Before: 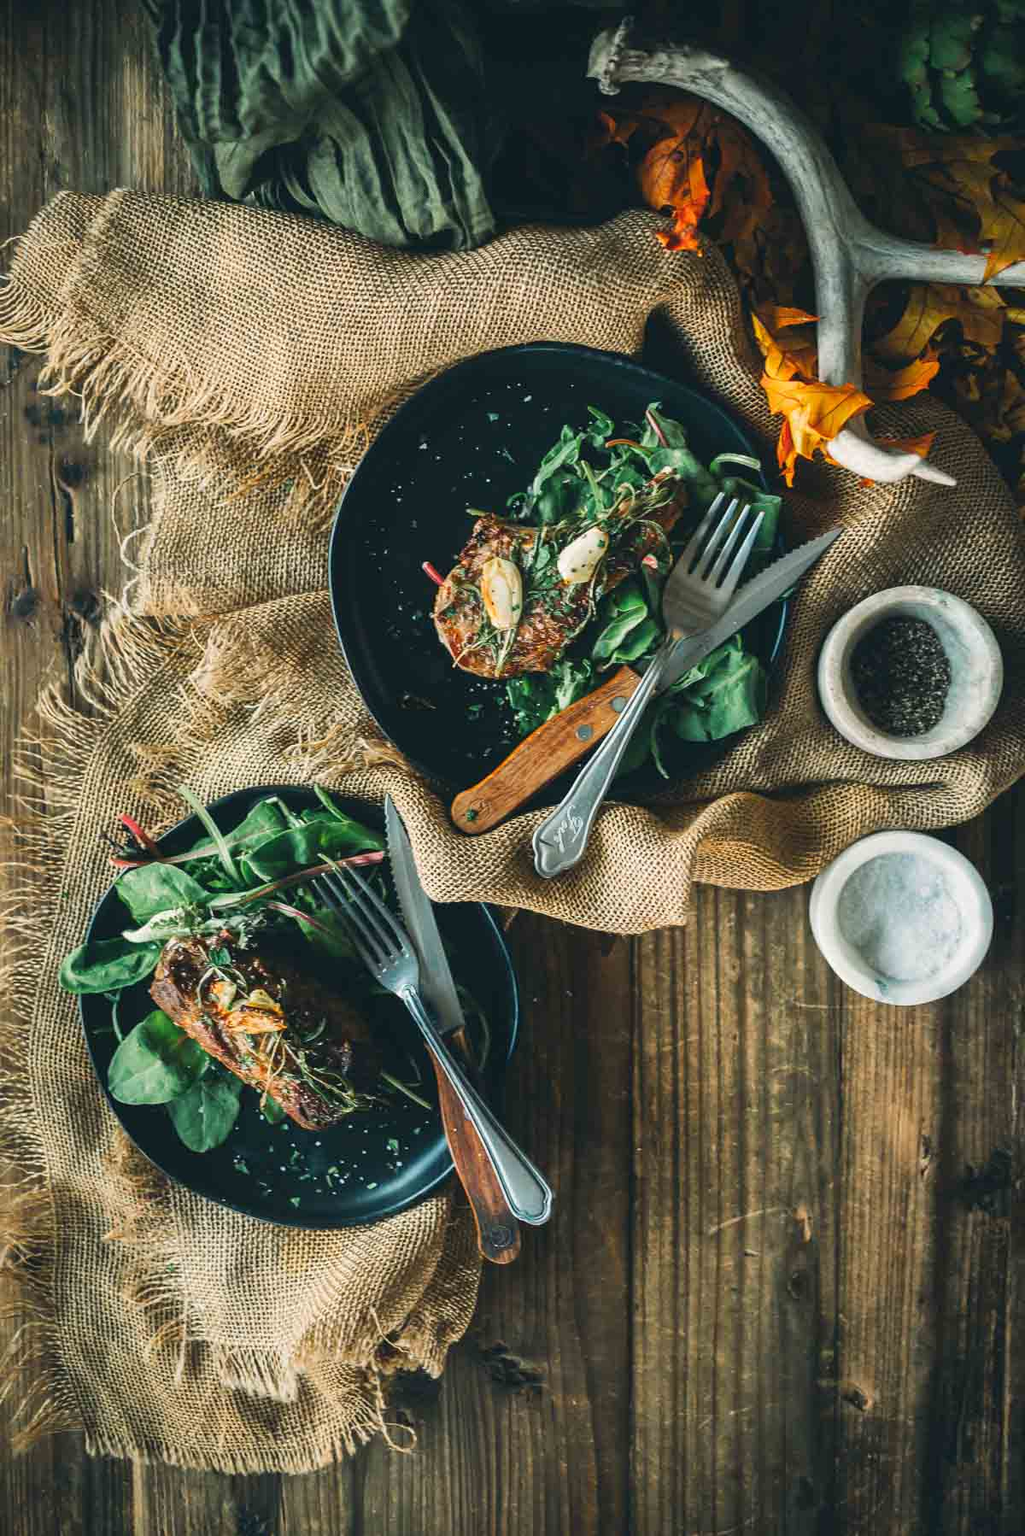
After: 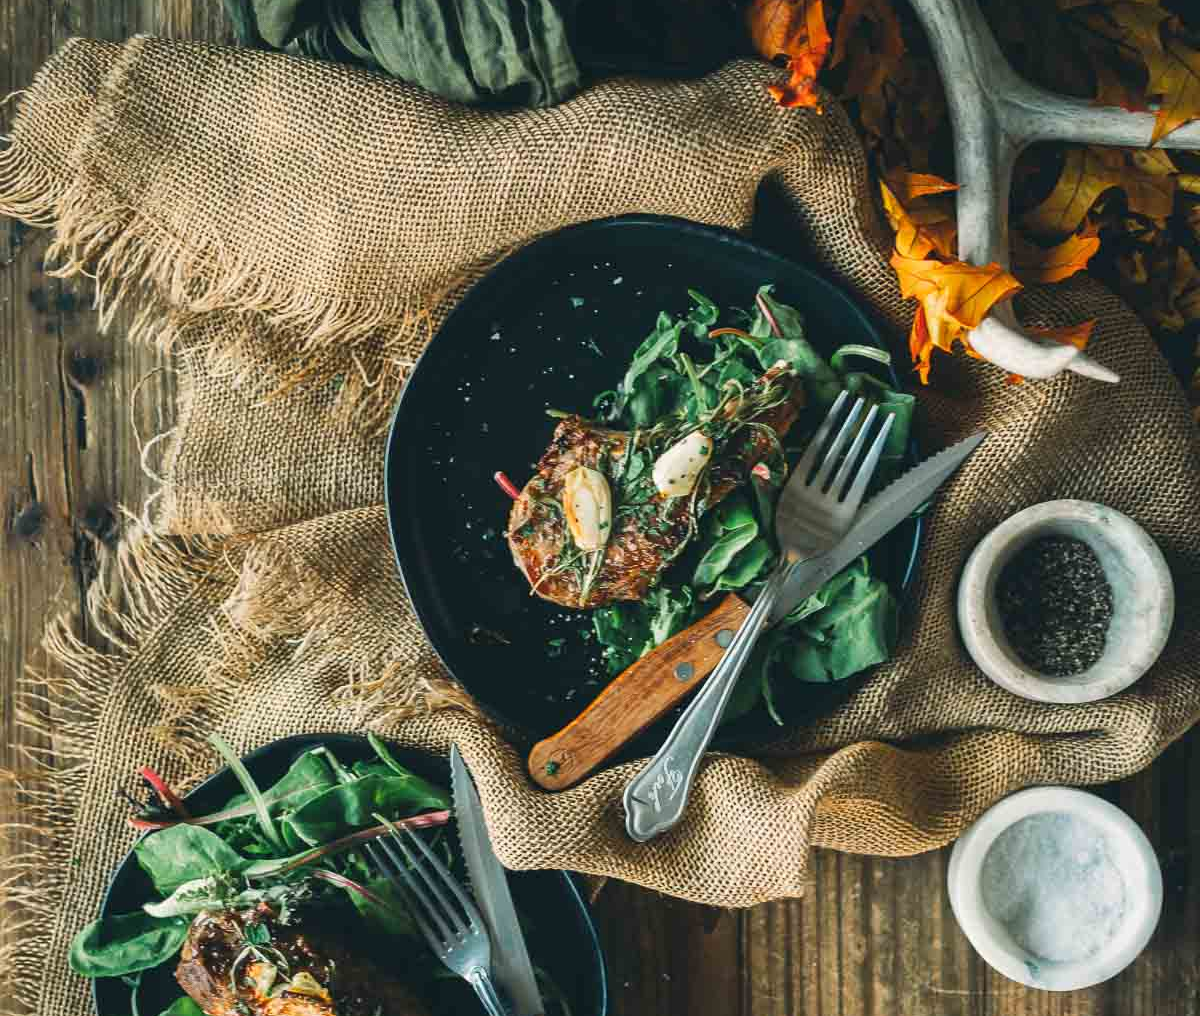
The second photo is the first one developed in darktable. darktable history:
crop and rotate: top 10.437%, bottom 33.024%
